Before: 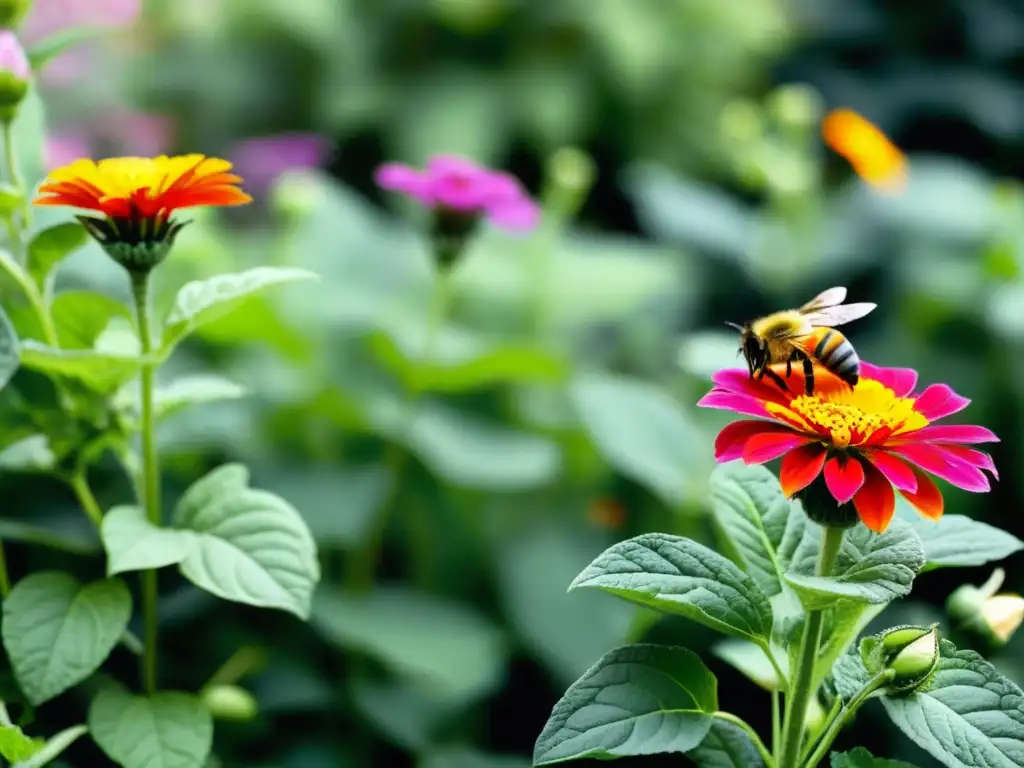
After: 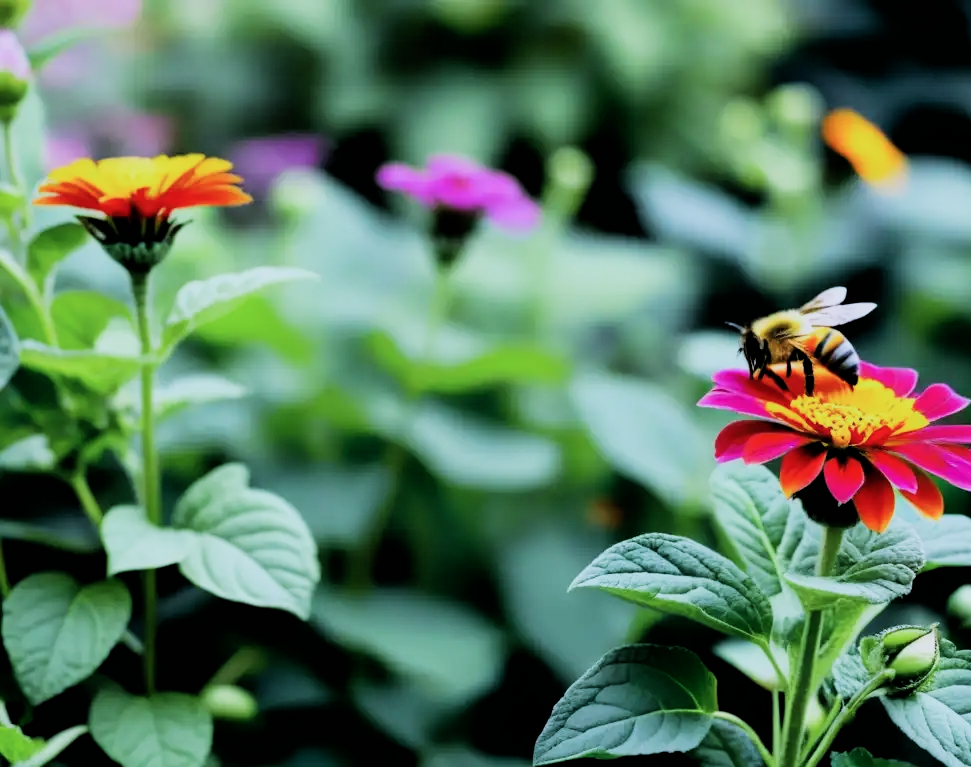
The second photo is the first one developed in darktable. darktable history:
crop and rotate: left 0%, right 5.151%
color calibration: illuminant as shot in camera, x 0.37, y 0.382, temperature 4316.2 K
filmic rgb: black relative exposure -5.04 EV, white relative exposure 3.96 EV, threshold 5.95 EV, hardness 2.88, contrast 1.298, highlights saturation mix -31.46%, enable highlight reconstruction true
